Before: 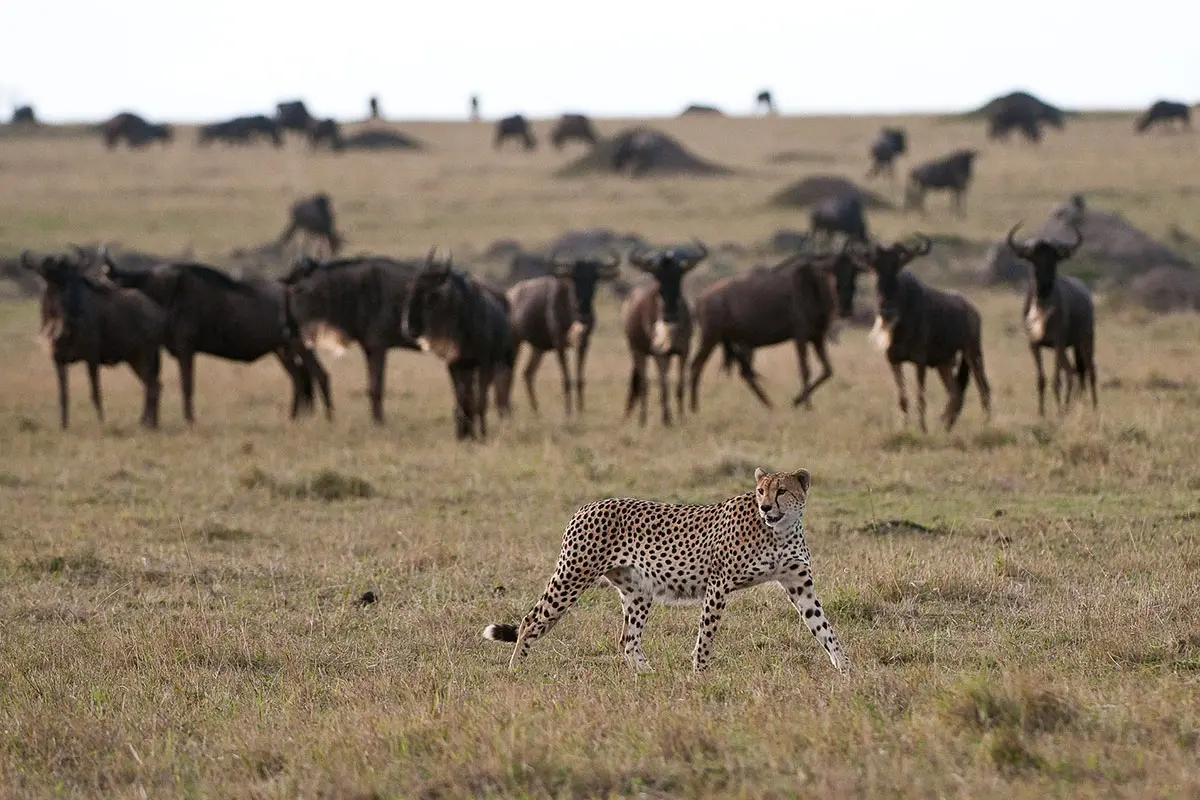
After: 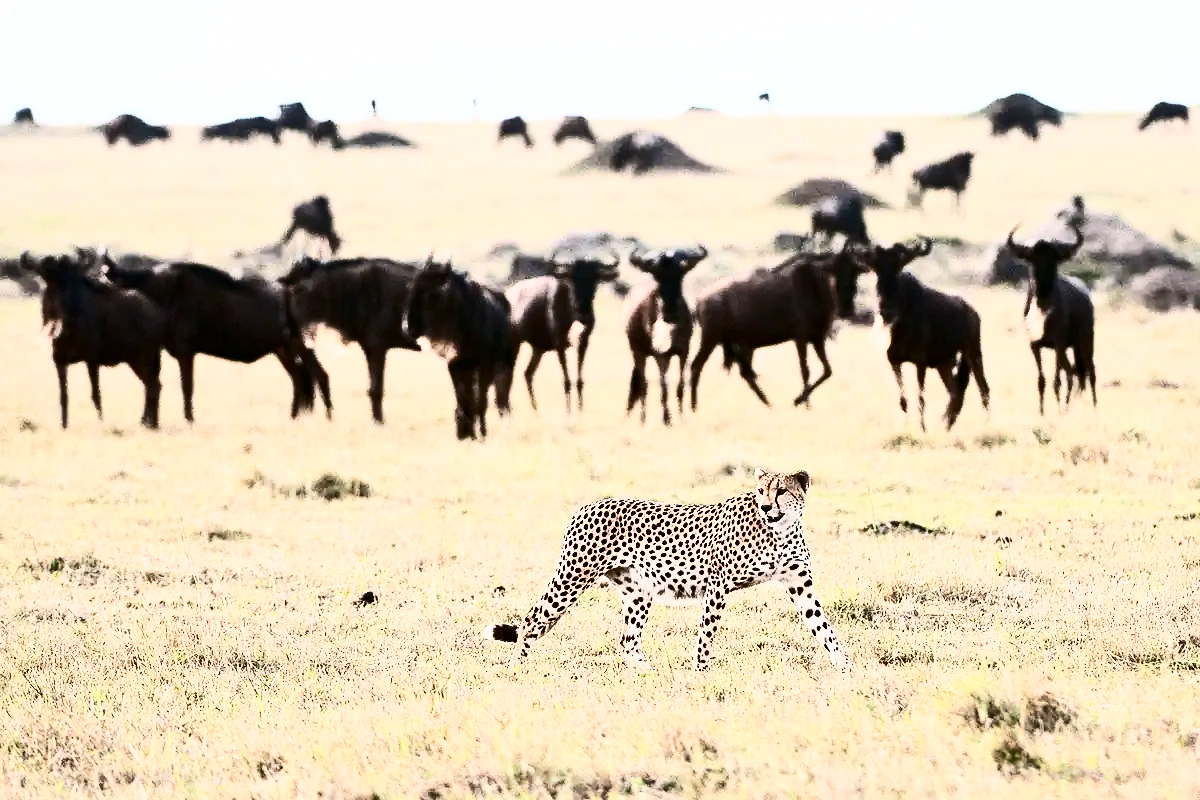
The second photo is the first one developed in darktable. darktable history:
contrast brightness saturation: contrast 0.93, brightness 0.2
exposure: black level correction 0, exposure 1.1 EV, compensate exposure bias true, compensate highlight preservation false
filmic rgb: black relative exposure -7.65 EV, white relative exposure 4.56 EV, hardness 3.61
